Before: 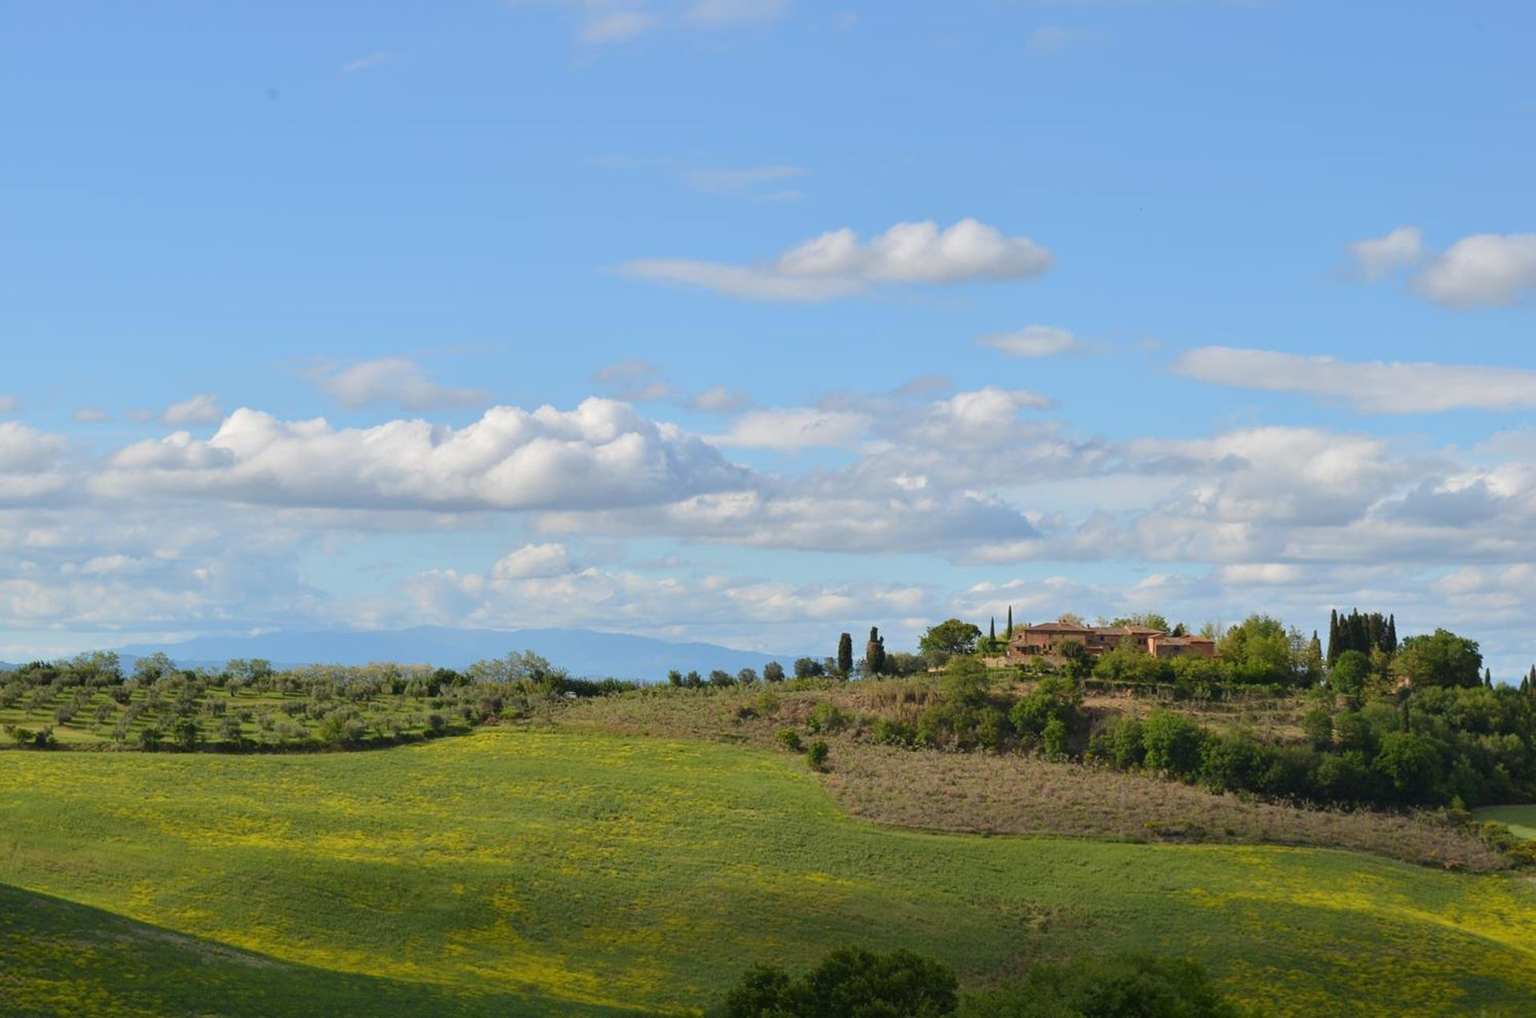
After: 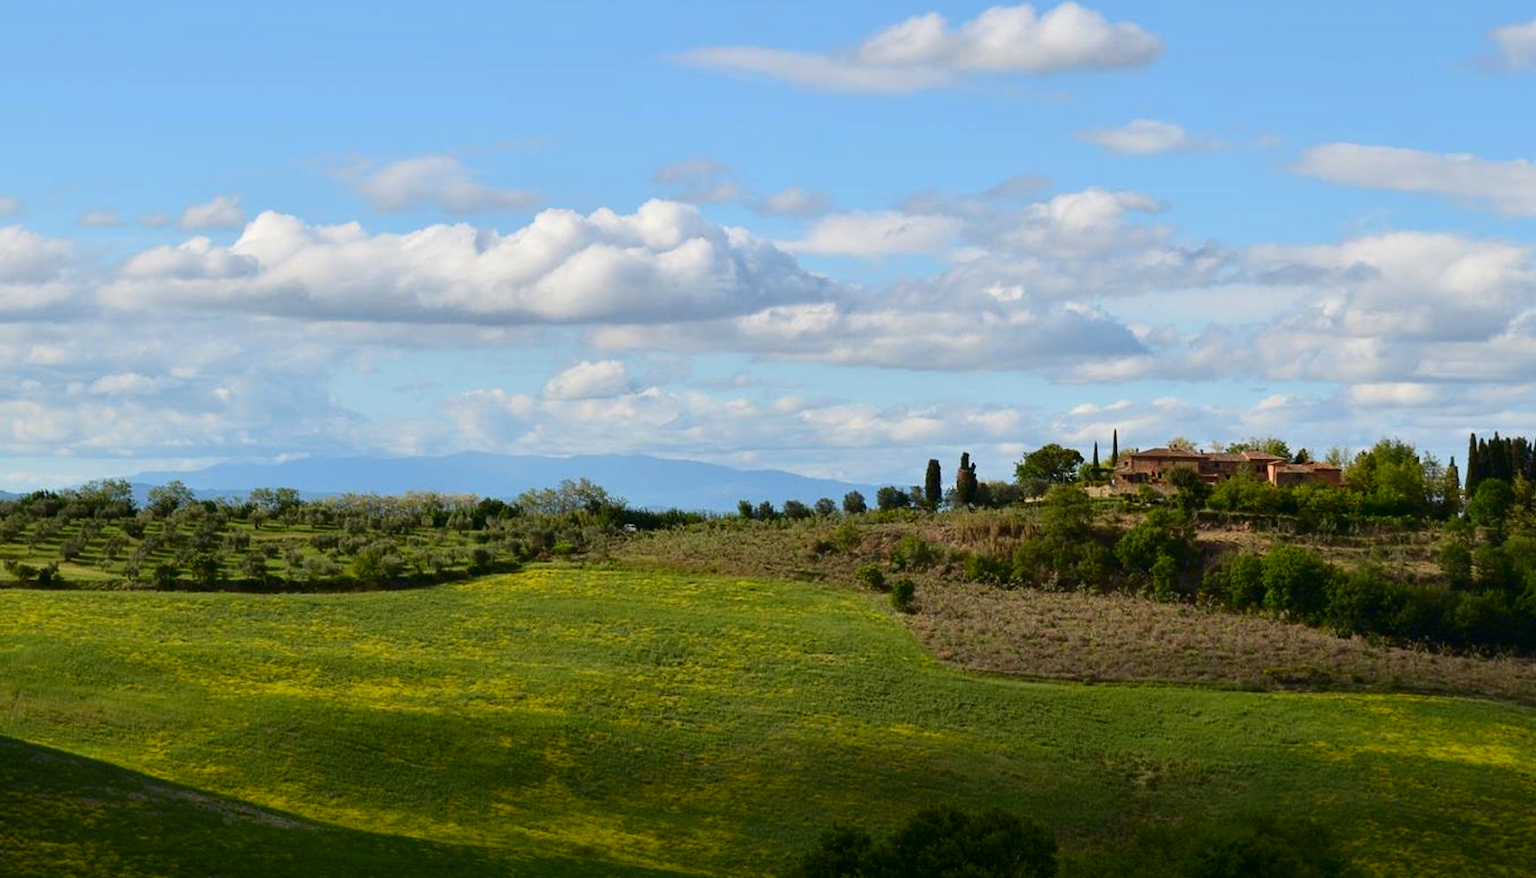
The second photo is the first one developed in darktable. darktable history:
crop: top 21.366%, right 9.407%, bottom 0.351%
contrast brightness saturation: contrast 0.196, brightness -0.105, saturation 0.097
